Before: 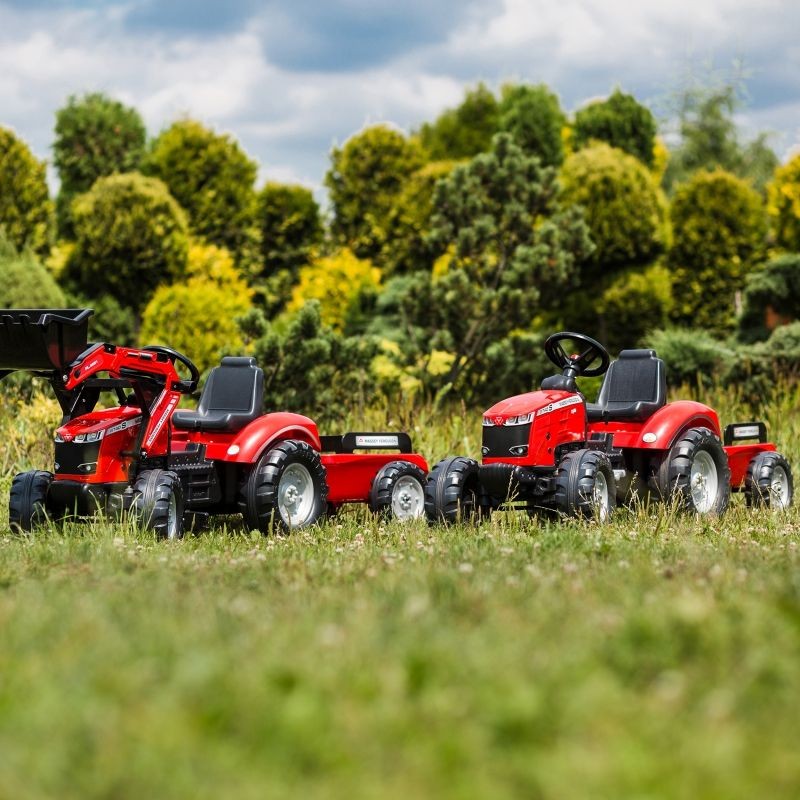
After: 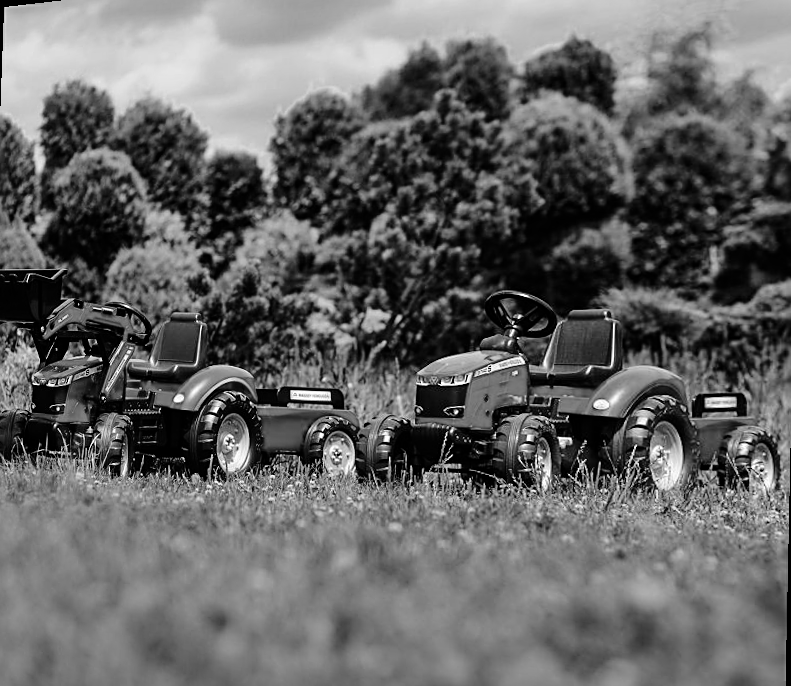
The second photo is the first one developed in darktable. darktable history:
color zones: curves: ch0 [(0, 0.299) (0.25, 0.383) (0.456, 0.352) (0.736, 0.571)]; ch1 [(0, 0.63) (0.151, 0.568) (0.254, 0.416) (0.47, 0.558) (0.732, 0.37) (0.909, 0.492)]; ch2 [(0.004, 0.604) (0.158, 0.443) (0.257, 0.403) (0.761, 0.468)]
rotate and perspective: rotation 1.69°, lens shift (vertical) -0.023, lens shift (horizontal) -0.291, crop left 0.025, crop right 0.988, crop top 0.092, crop bottom 0.842
color calibration: output gray [0.22, 0.42, 0.37, 0], gray › normalize channels true, illuminant same as pipeline (D50), adaptation XYZ, x 0.346, y 0.359, gamut compression 0
sharpen: on, module defaults
fill light: exposure -2 EV, width 8.6
